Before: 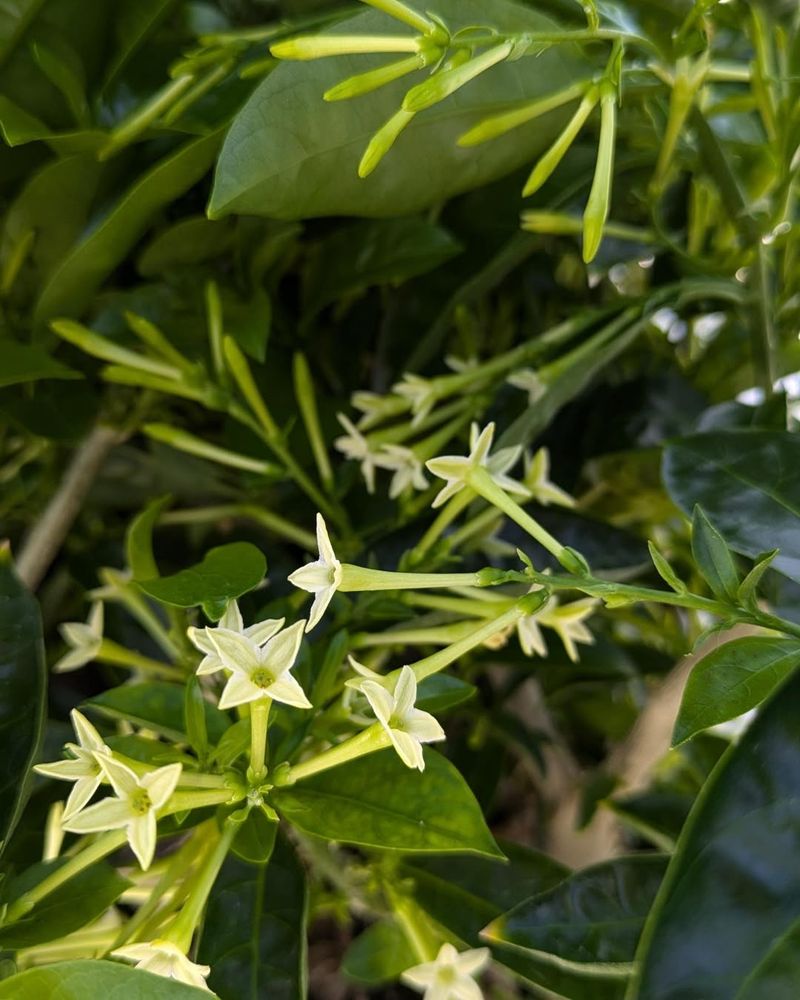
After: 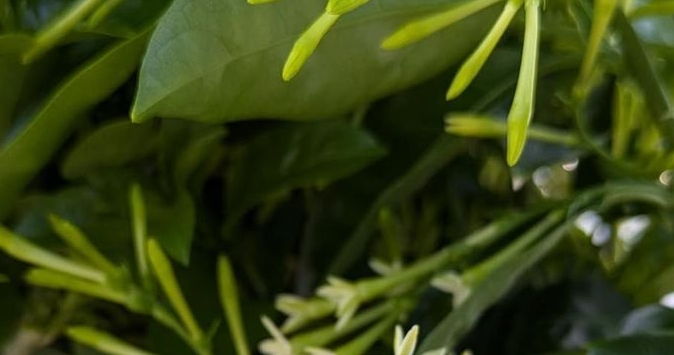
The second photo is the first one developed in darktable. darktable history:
crop and rotate: left 9.624%, top 9.737%, right 6.077%, bottom 54.684%
